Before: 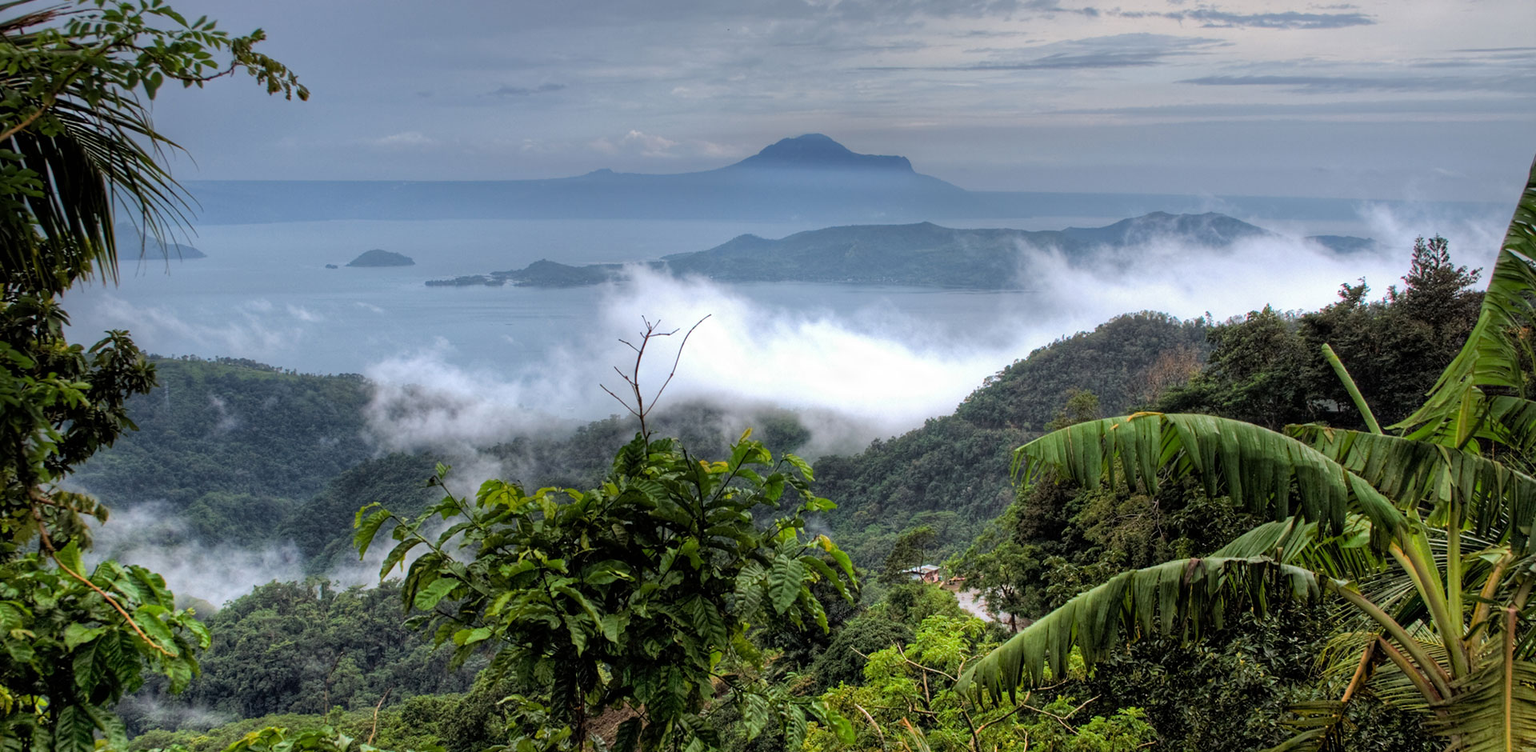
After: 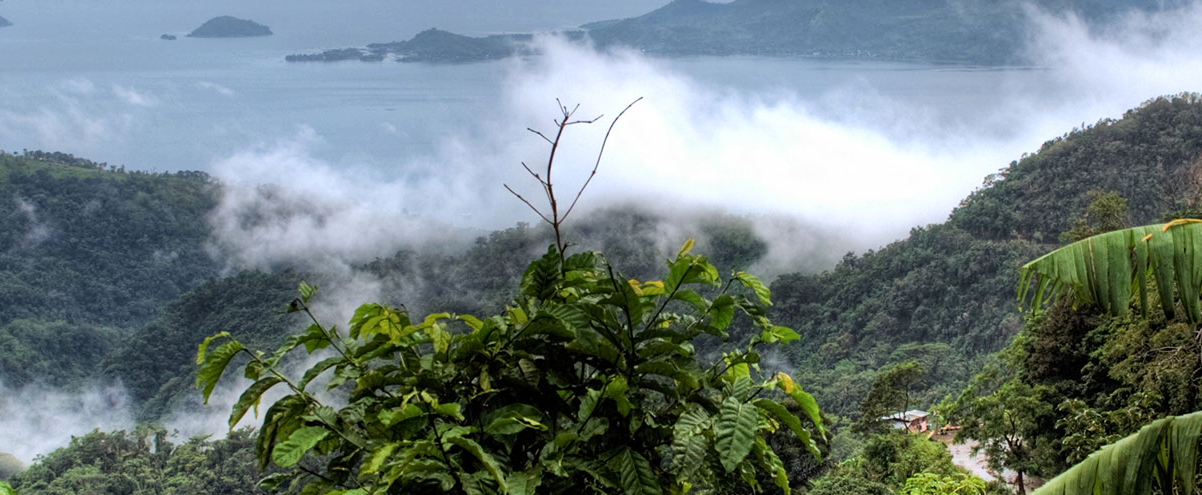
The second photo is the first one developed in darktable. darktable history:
crop: left 12.843%, top 31.567%, right 24.52%, bottom 15.767%
contrast brightness saturation: contrast 0.152, brightness 0.045
